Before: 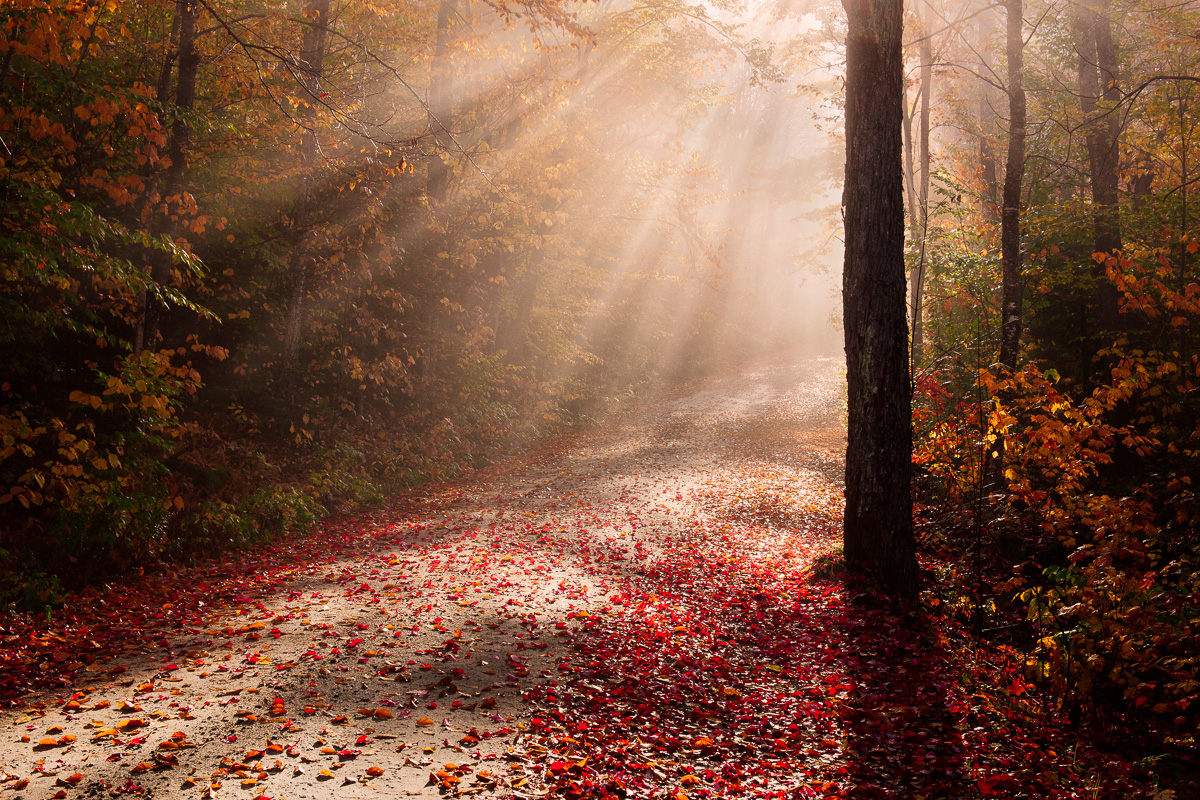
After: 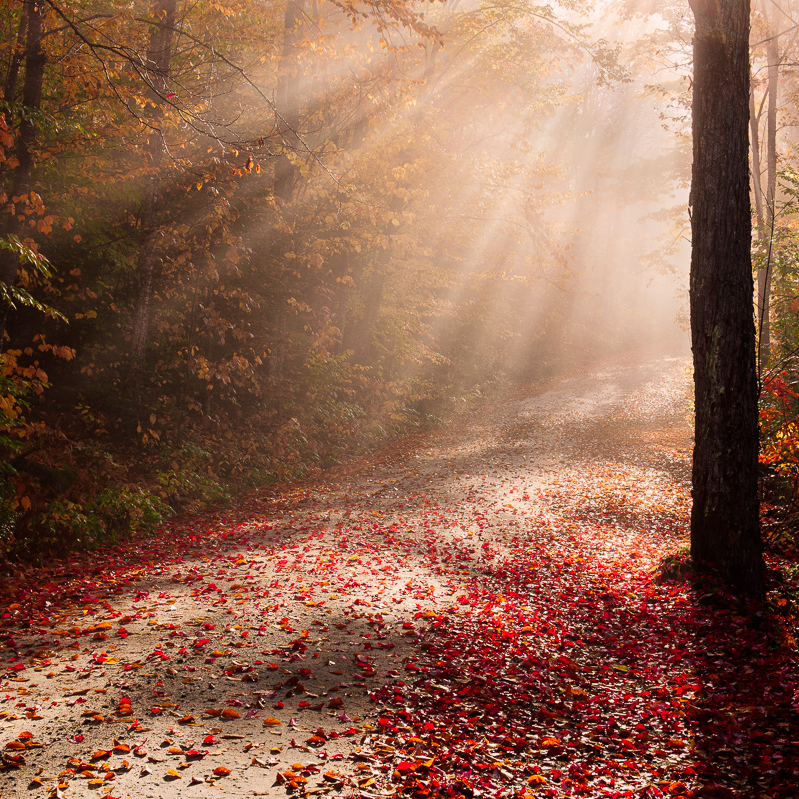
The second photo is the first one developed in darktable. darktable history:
crop and rotate: left 12.788%, right 20.59%
